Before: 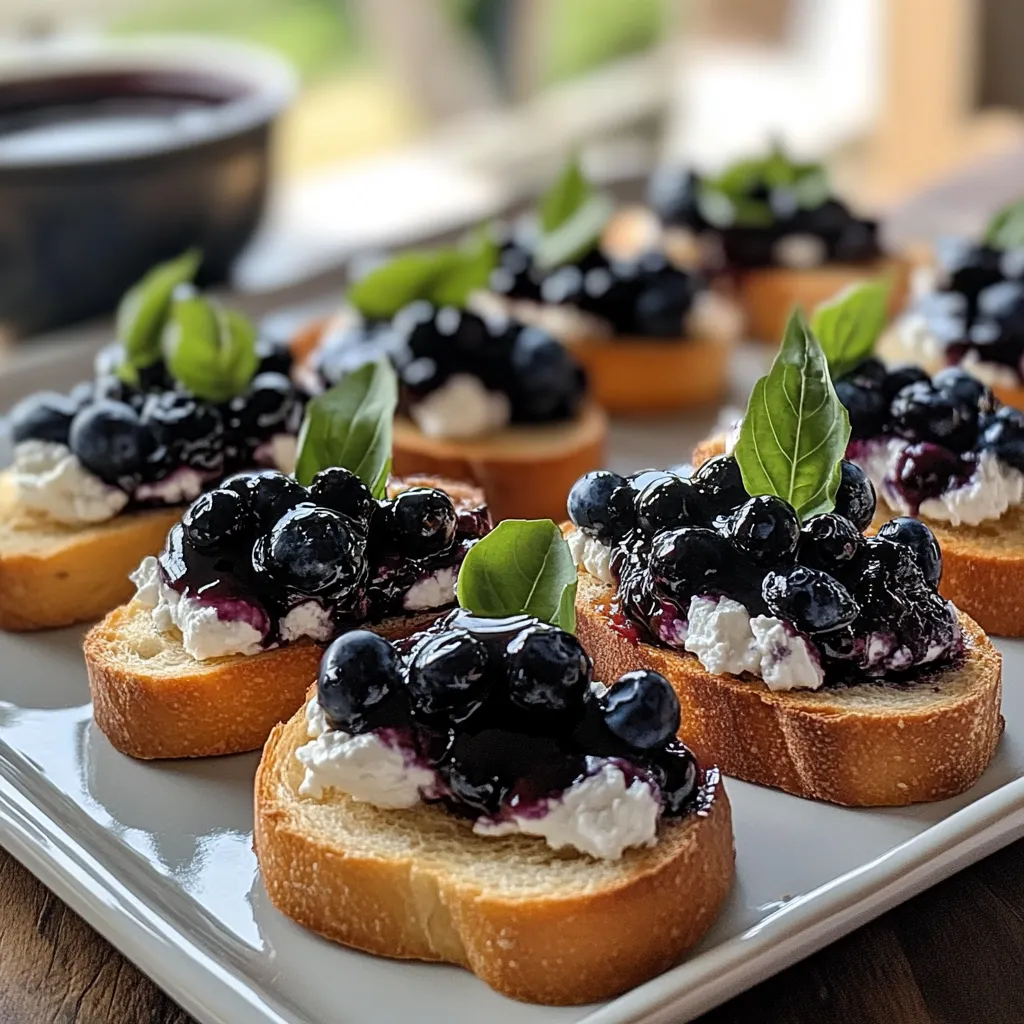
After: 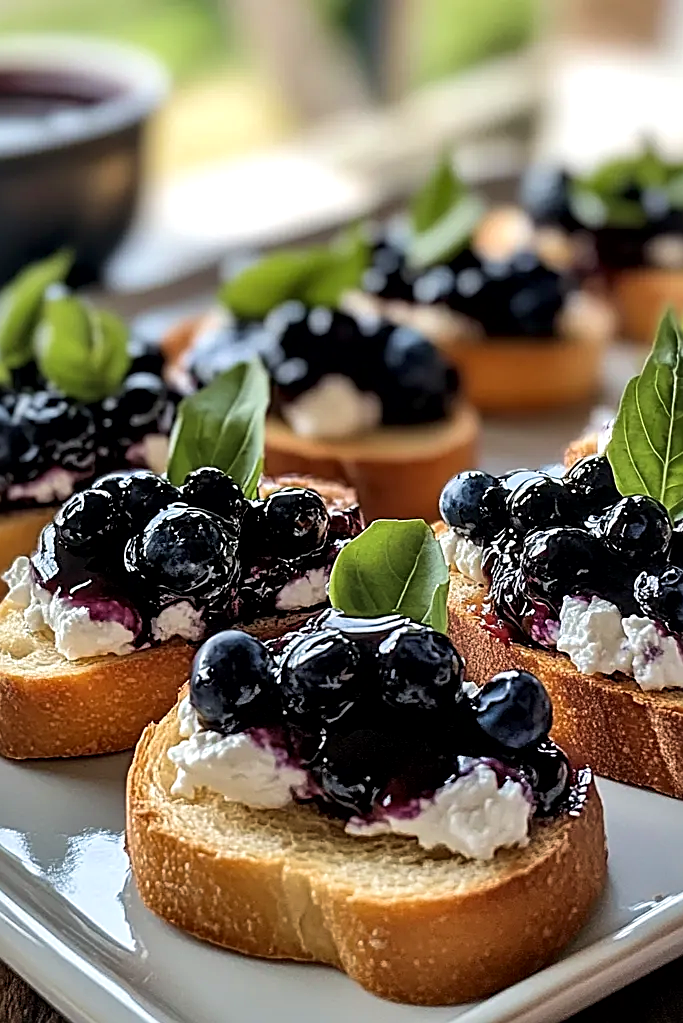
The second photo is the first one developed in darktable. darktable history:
sharpen: amount 0.496
crop and rotate: left 12.517%, right 20.691%
local contrast: mode bilateral grid, contrast 26, coarseness 61, detail 150%, midtone range 0.2
velvia: on, module defaults
